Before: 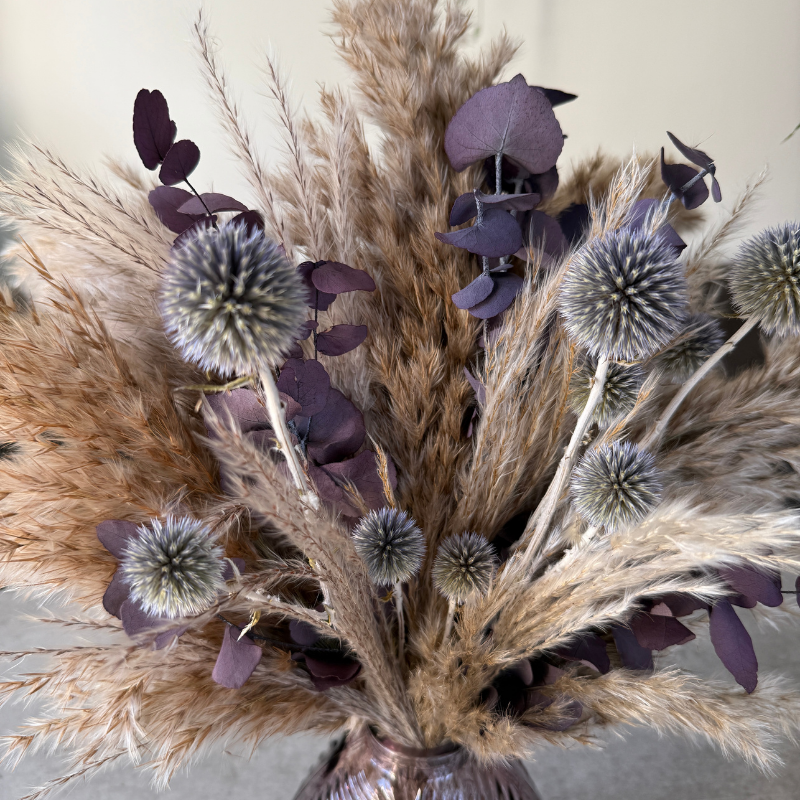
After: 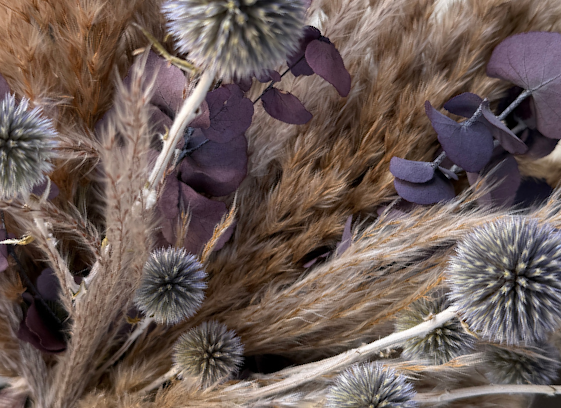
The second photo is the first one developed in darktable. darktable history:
crop and rotate: angle -45.82°, top 16.148%, right 0.831%, bottom 11.603%
